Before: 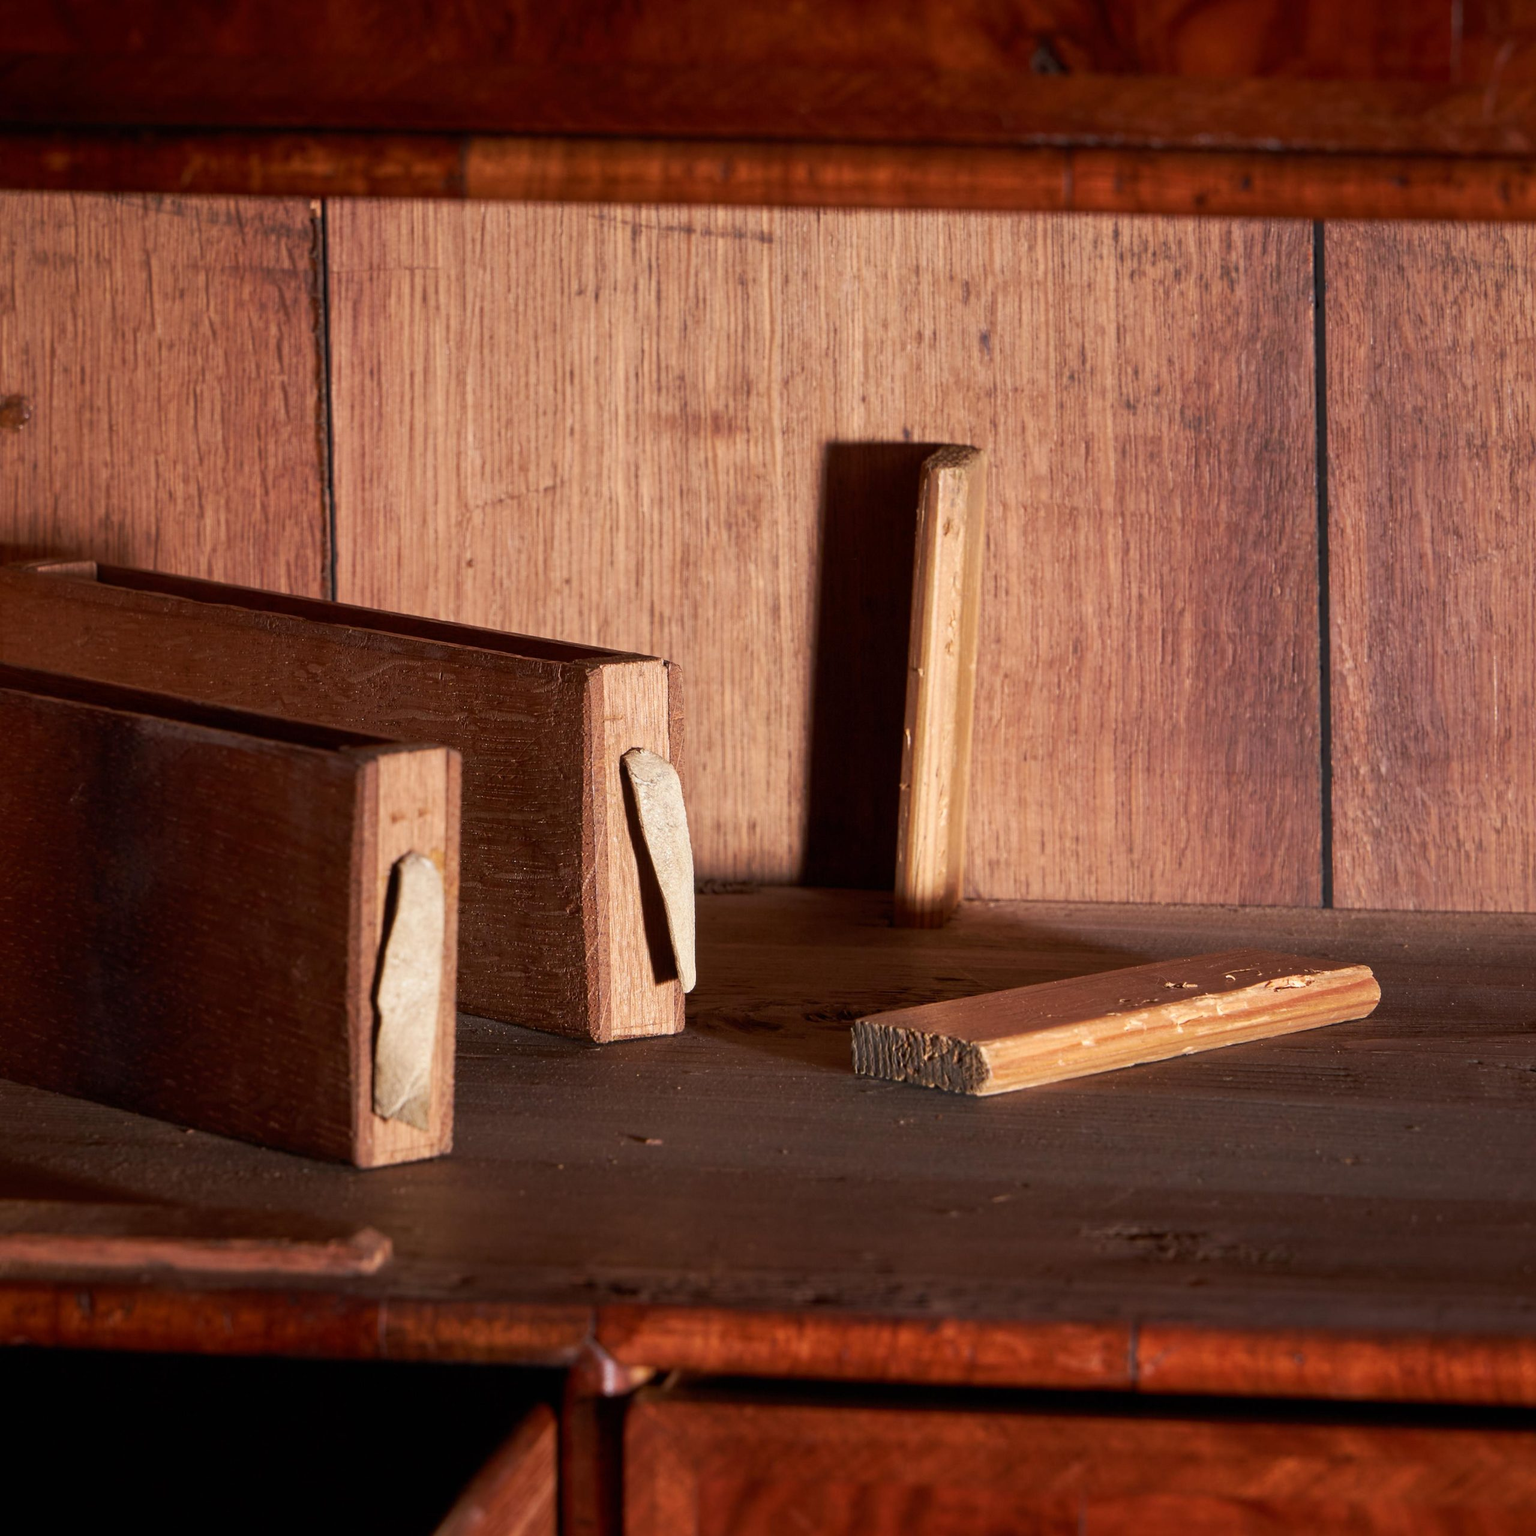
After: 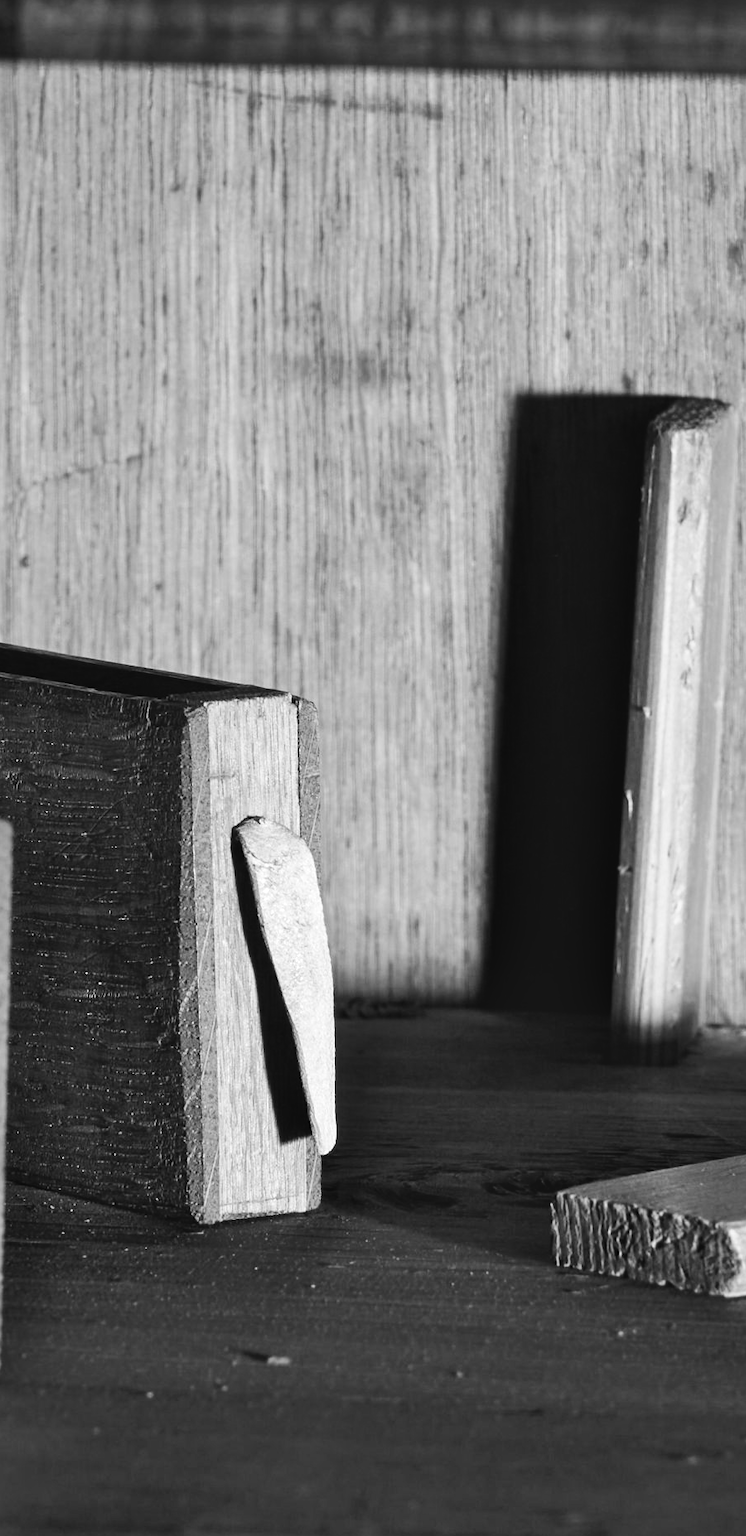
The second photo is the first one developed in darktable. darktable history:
crop and rotate: left 29.476%, top 10.214%, right 35.32%, bottom 17.333%
tone curve: curves: ch0 [(0, 0) (0.003, 0.031) (0.011, 0.033) (0.025, 0.036) (0.044, 0.045) (0.069, 0.06) (0.1, 0.079) (0.136, 0.109) (0.177, 0.15) (0.224, 0.192) (0.277, 0.262) (0.335, 0.347) (0.399, 0.433) (0.468, 0.528) (0.543, 0.624) (0.623, 0.705) (0.709, 0.788) (0.801, 0.865) (0.898, 0.933) (1, 1)], preserve colors none
color calibration: output gray [0.21, 0.42, 0.37, 0], gray › normalize channels true, illuminant same as pipeline (D50), adaptation XYZ, x 0.346, y 0.359, gamut compression 0
shadows and highlights: radius 44.78, white point adjustment 6.64, compress 79.65%, highlights color adjustment 78.42%, soften with gaussian
